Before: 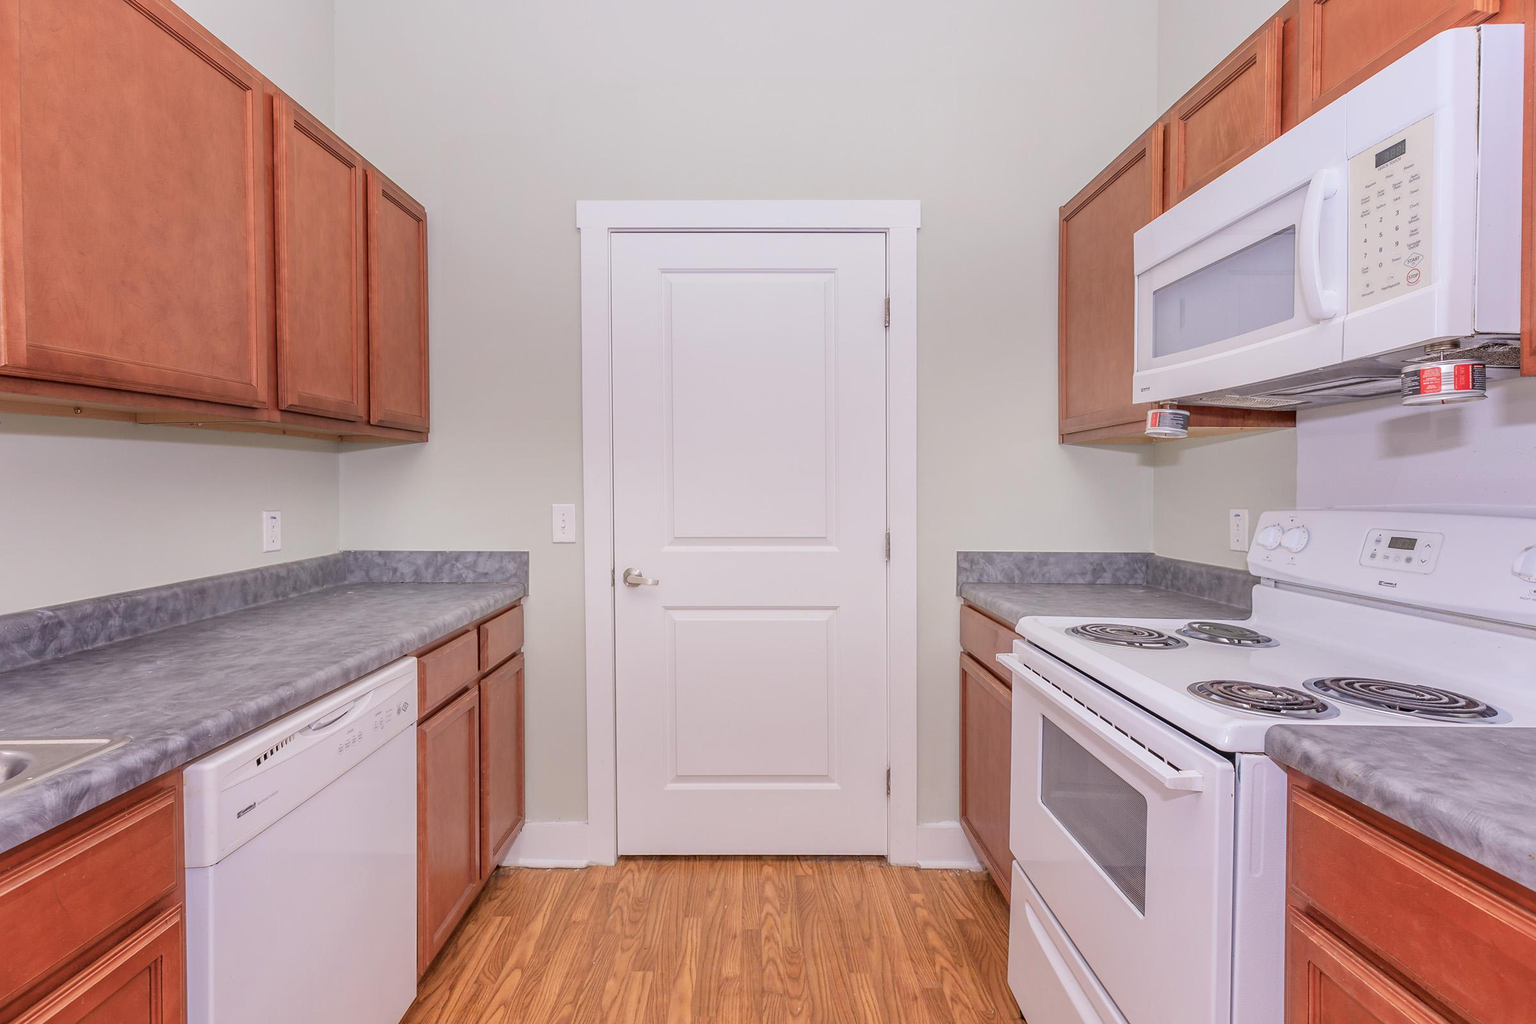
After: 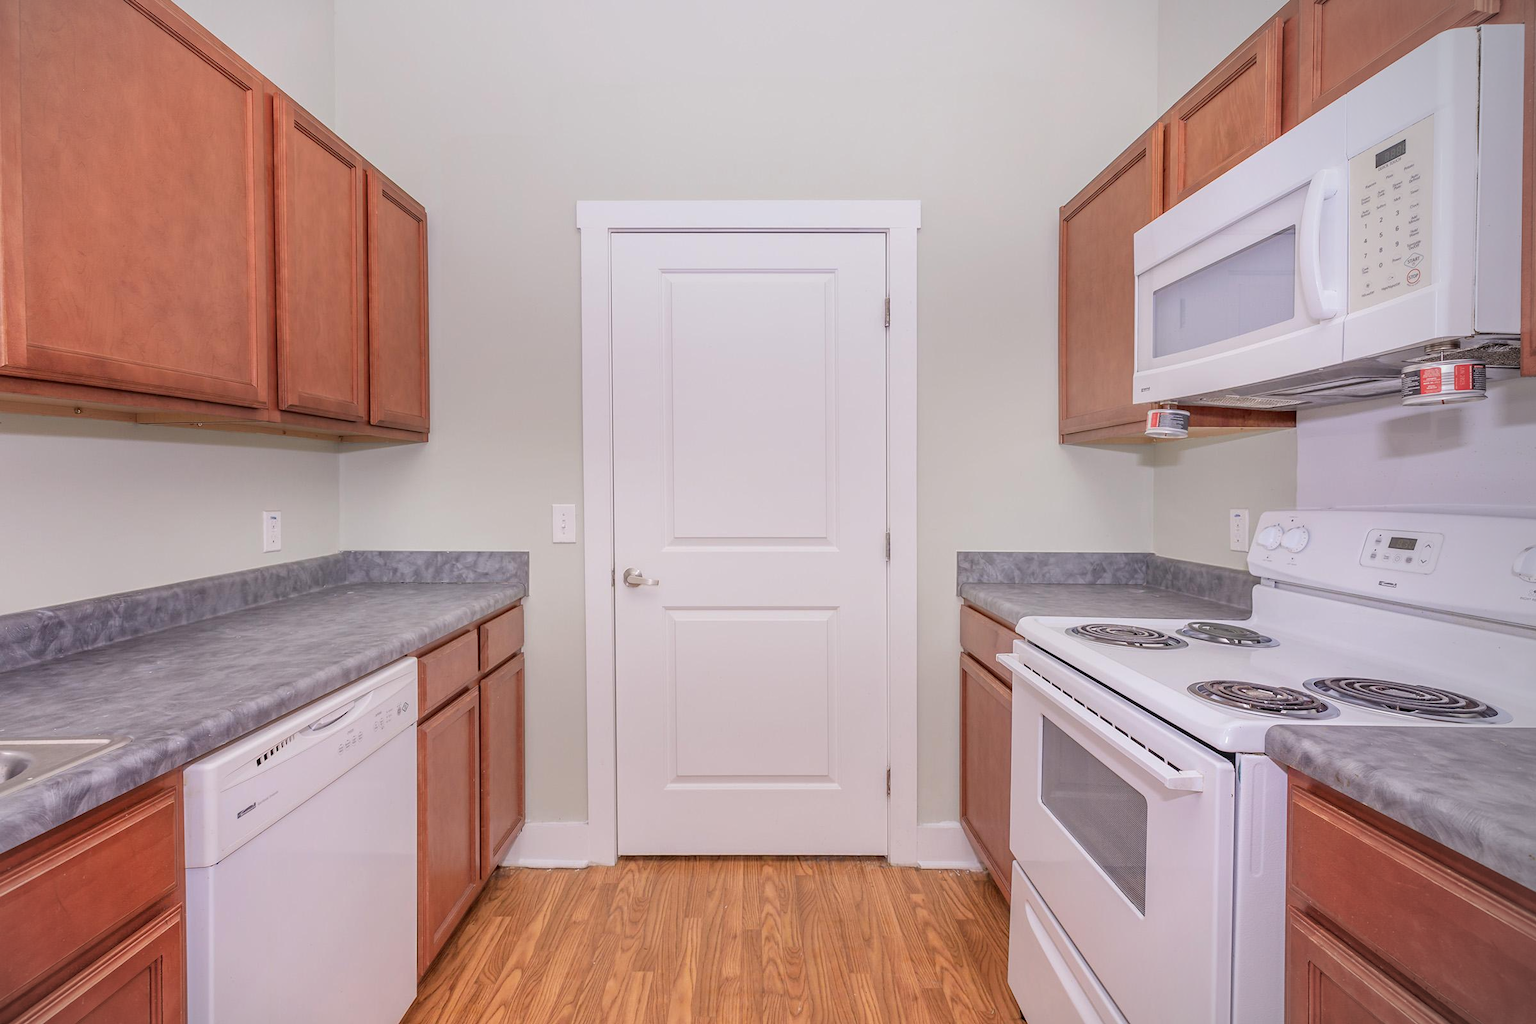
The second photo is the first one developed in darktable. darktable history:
vignetting: fall-off start 89.16%, fall-off radius 44.36%, center (-0.119, -0.005), width/height ratio 1.157
